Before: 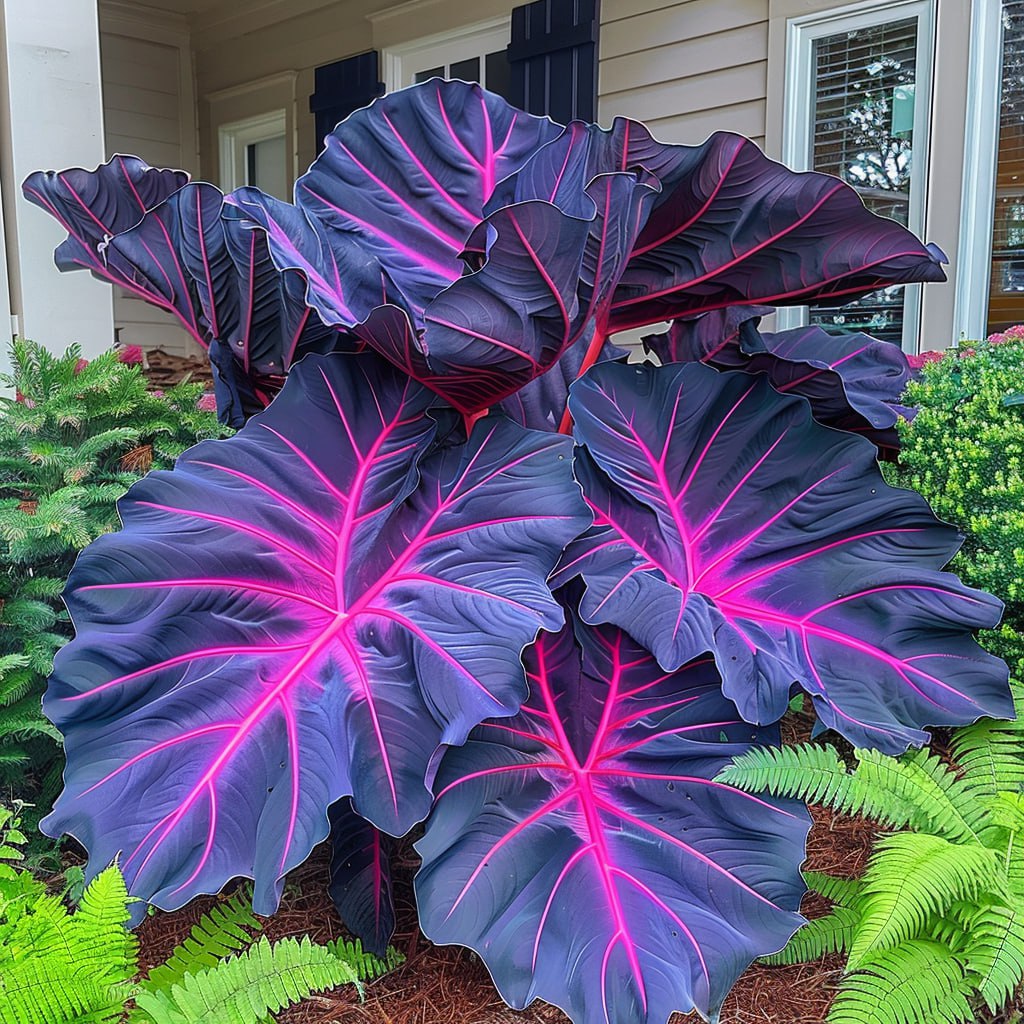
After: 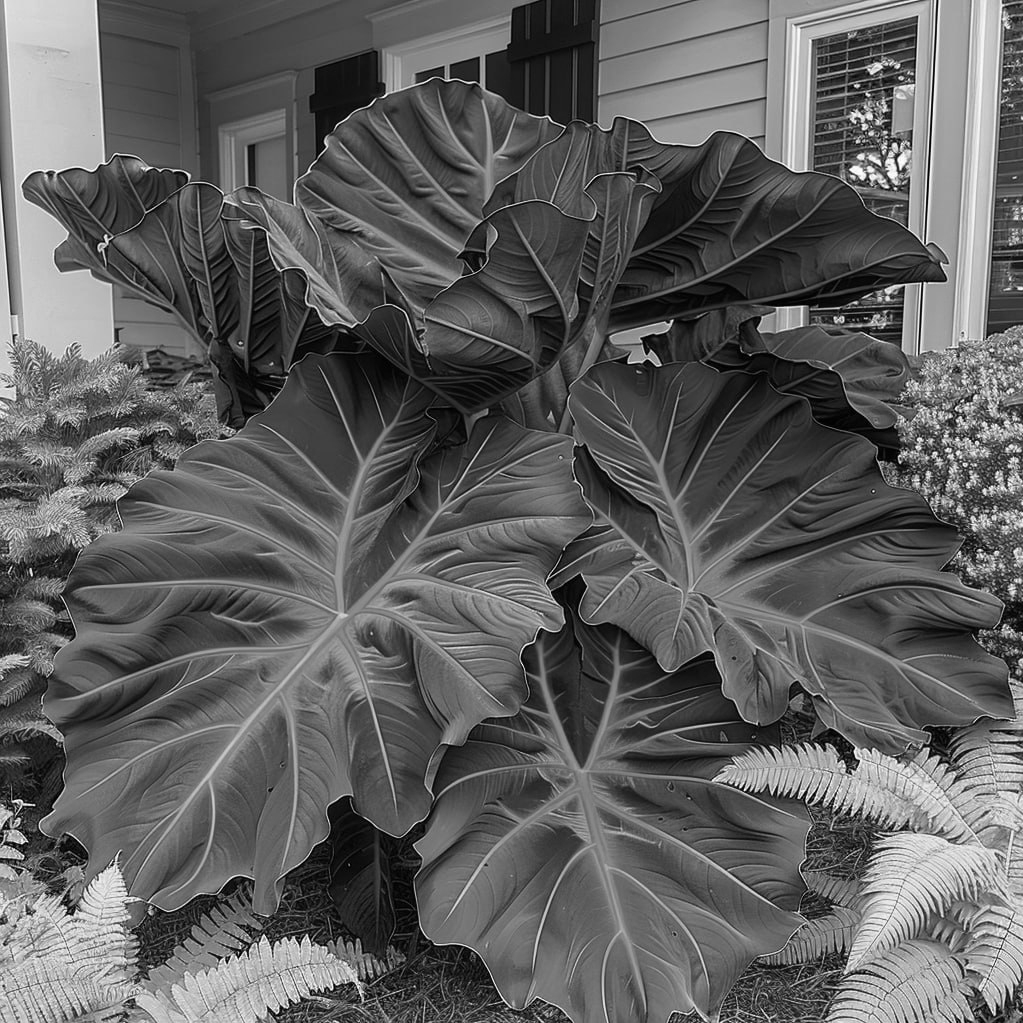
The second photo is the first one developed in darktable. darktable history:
monochrome: size 3.1
base curve: curves: ch0 [(0, 0) (0.303, 0.277) (1, 1)]
